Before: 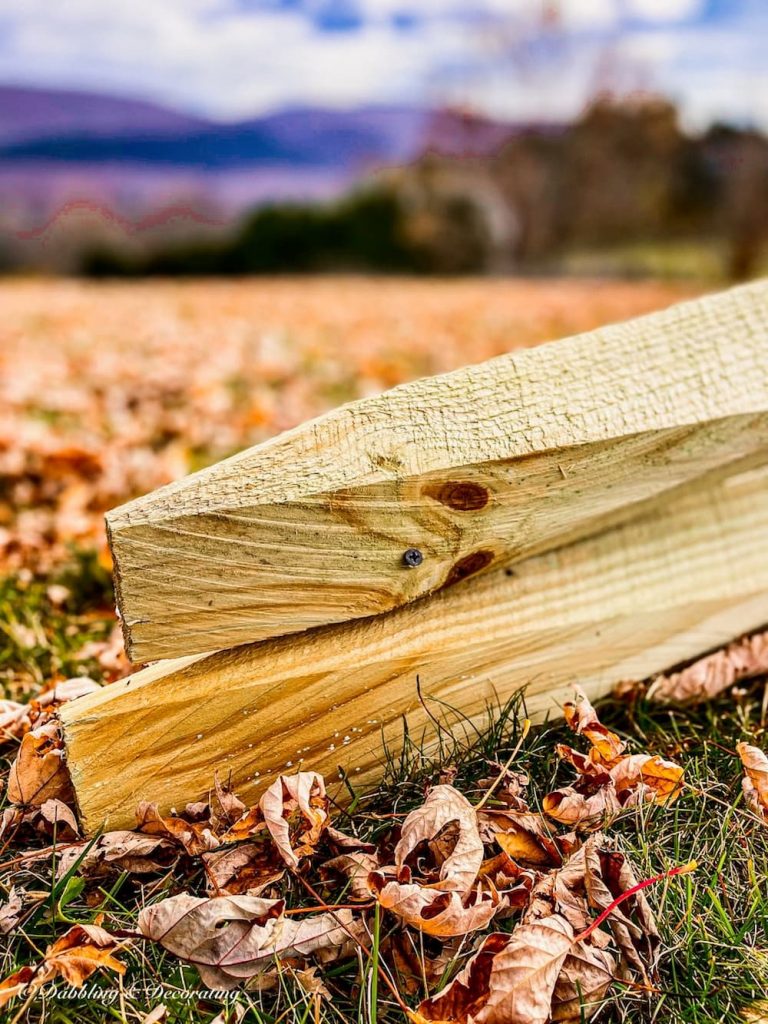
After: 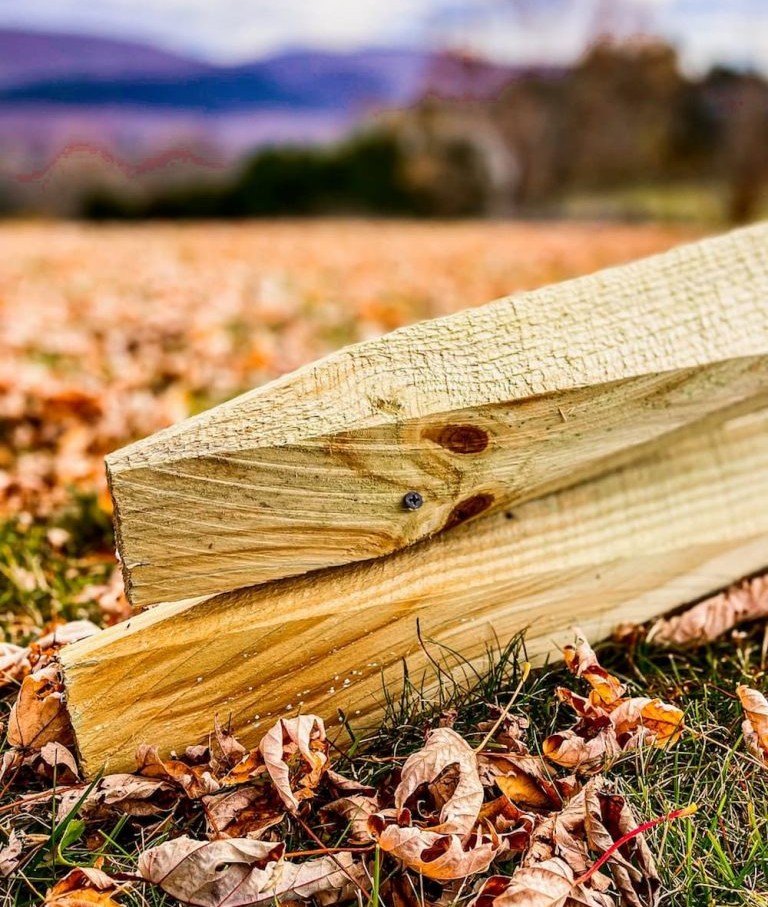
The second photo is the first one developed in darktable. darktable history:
crop and rotate: top 5.592%, bottom 5.821%
